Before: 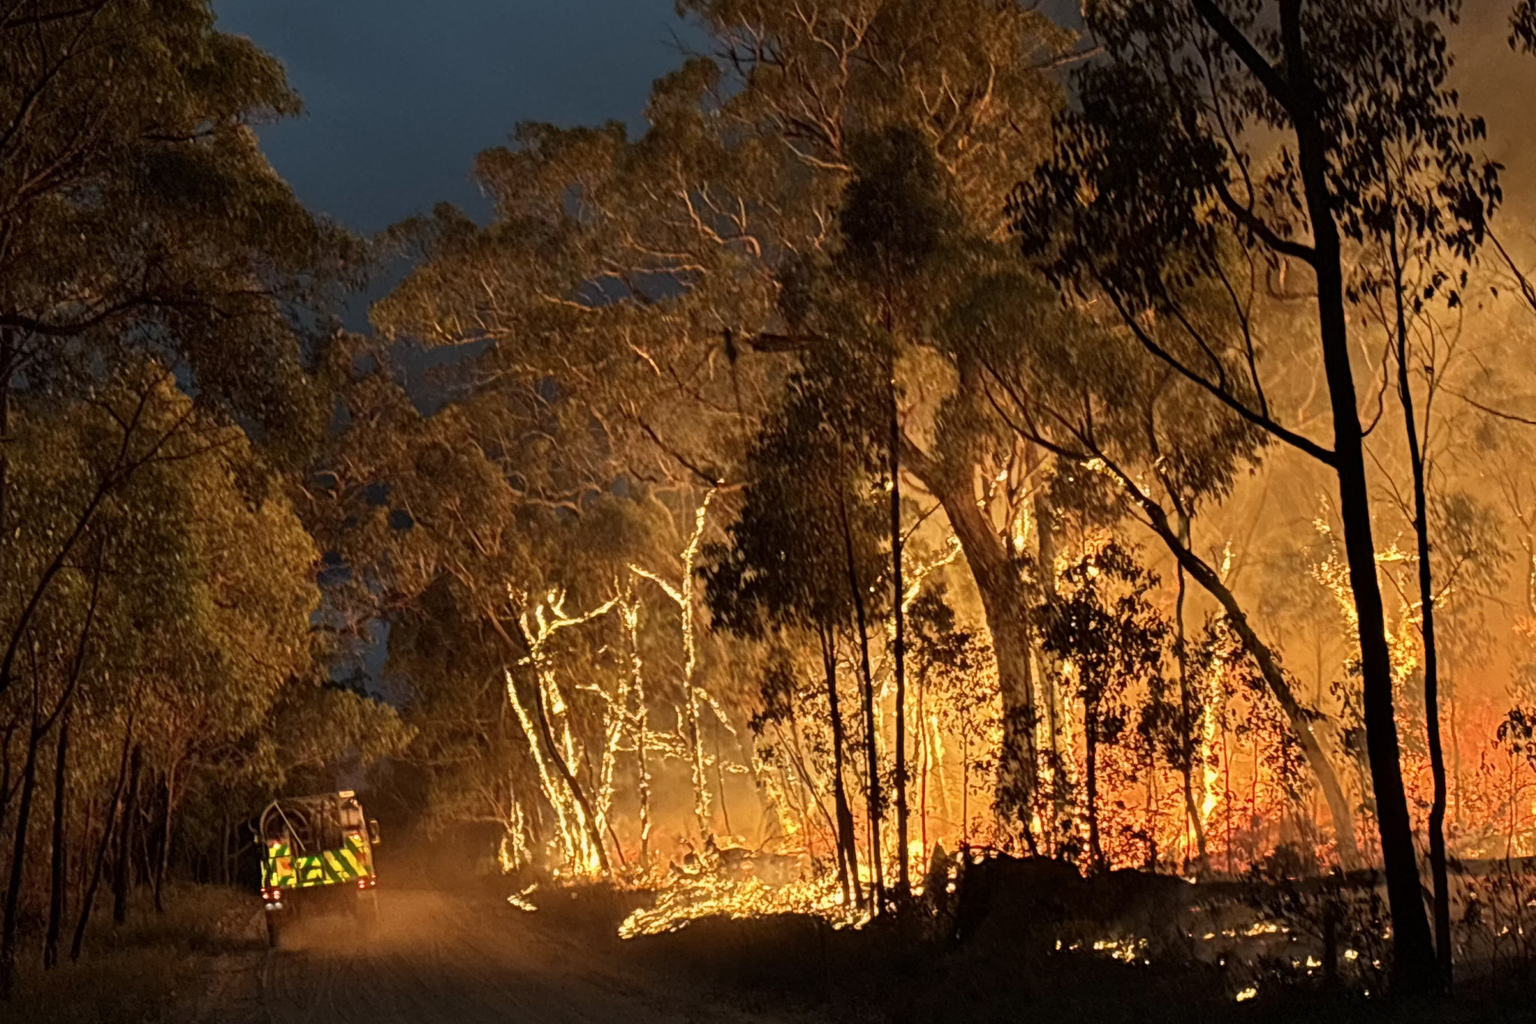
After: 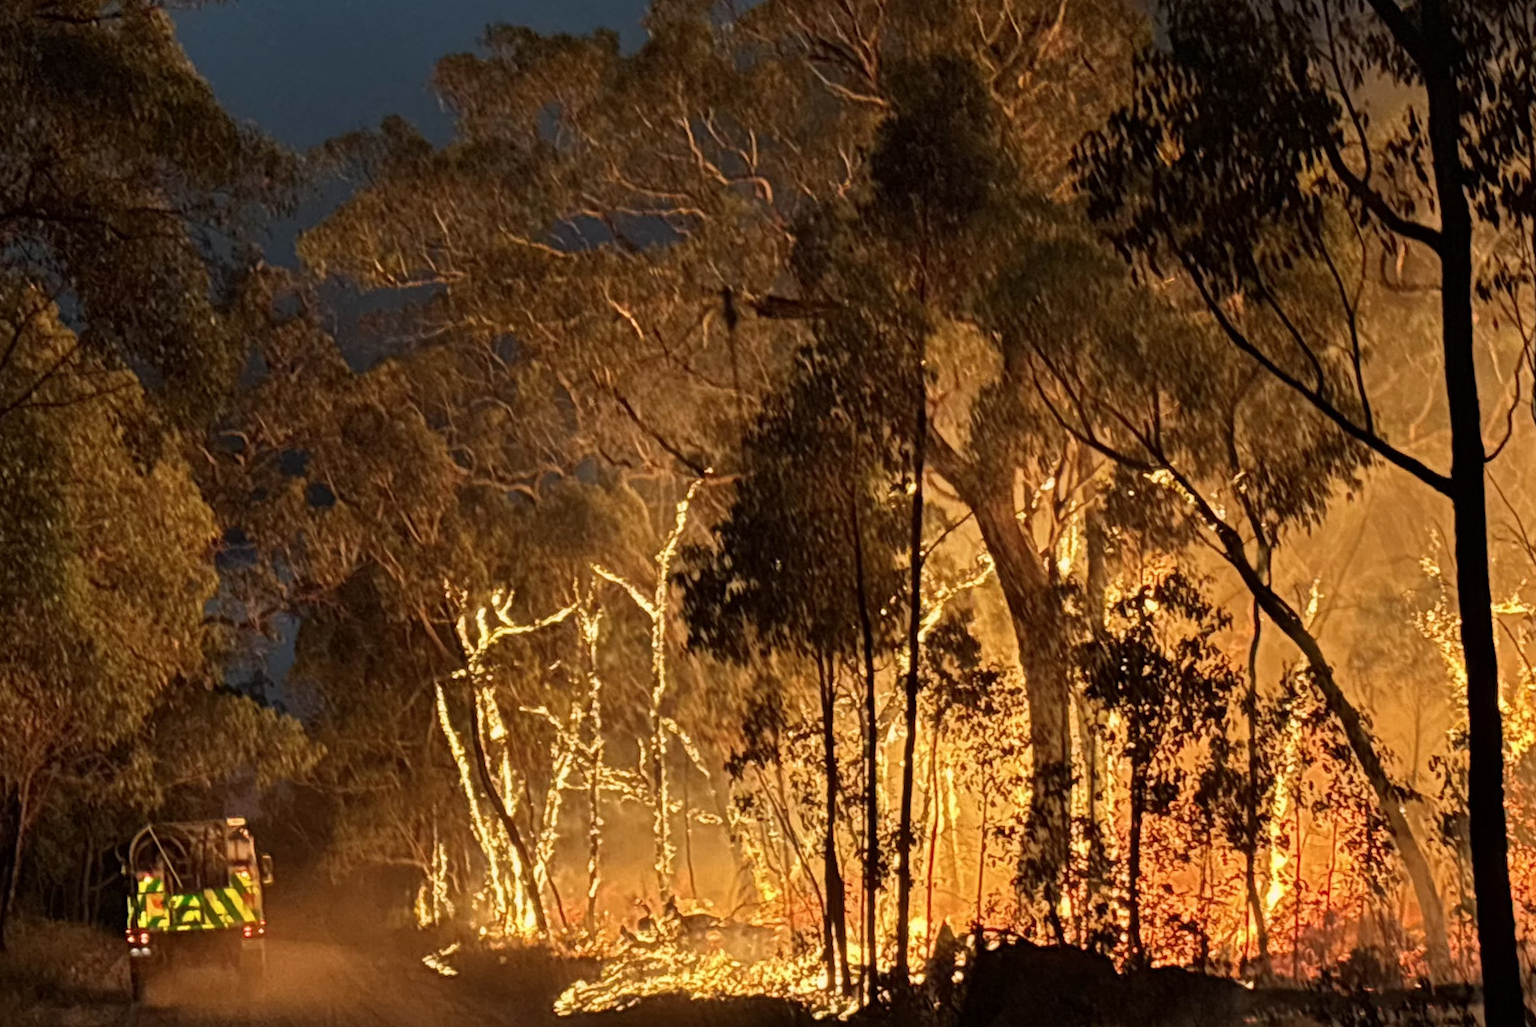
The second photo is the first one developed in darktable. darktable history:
crop and rotate: angle -3.31°, left 5.358%, top 5.204%, right 4.739%, bottom 4.646%
